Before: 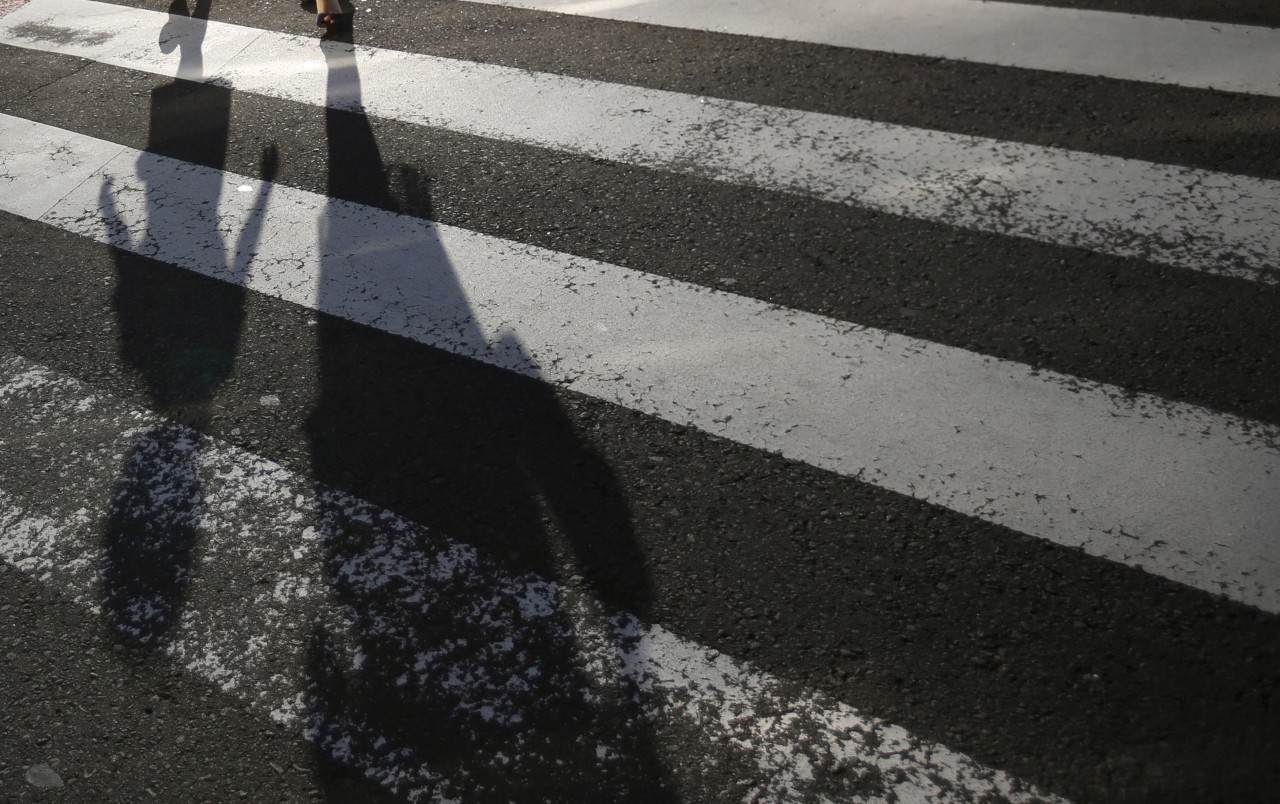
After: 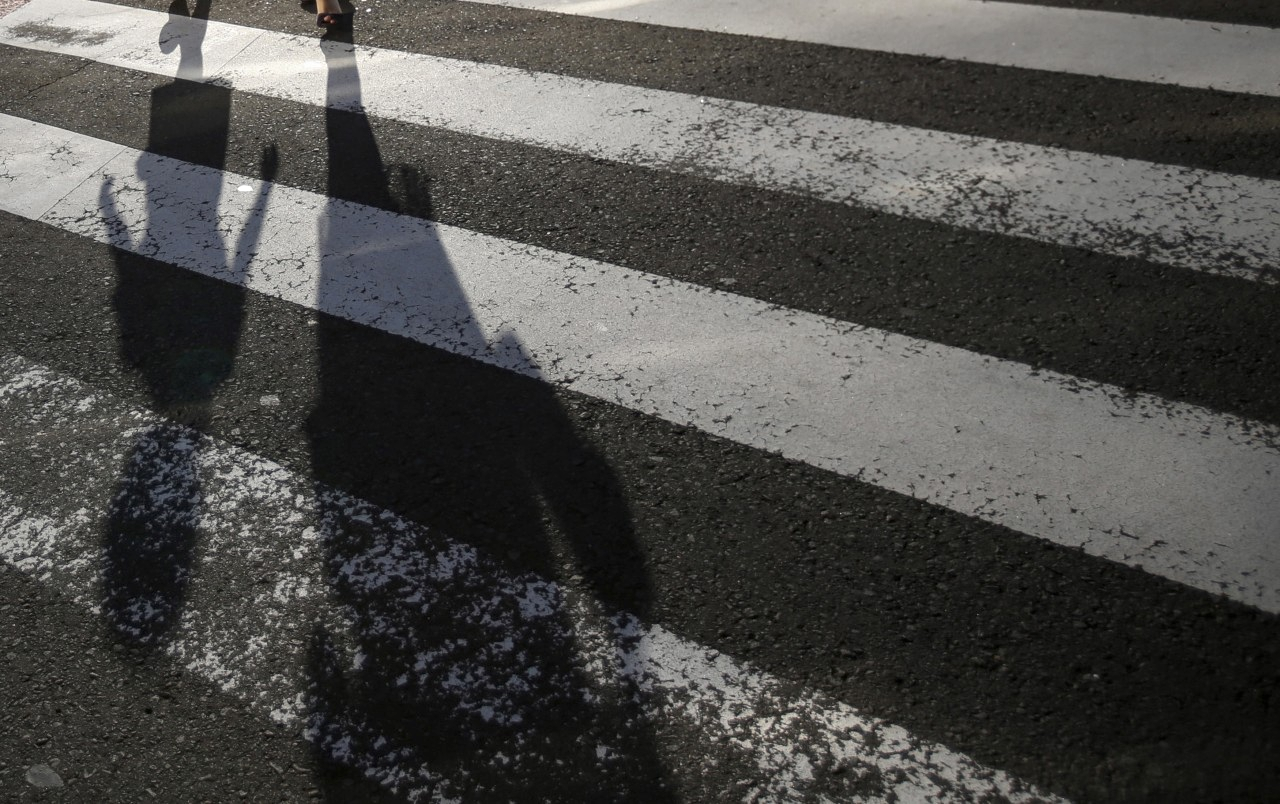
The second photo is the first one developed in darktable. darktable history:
contrast equalizer: y [[0.5, 0.5, 0.478, 0.5, 0.5, 0.5], [0.5 ×6], [0.5 ×6], [0 ×6], [0 ×6]]
local contrast: on, module defaults
